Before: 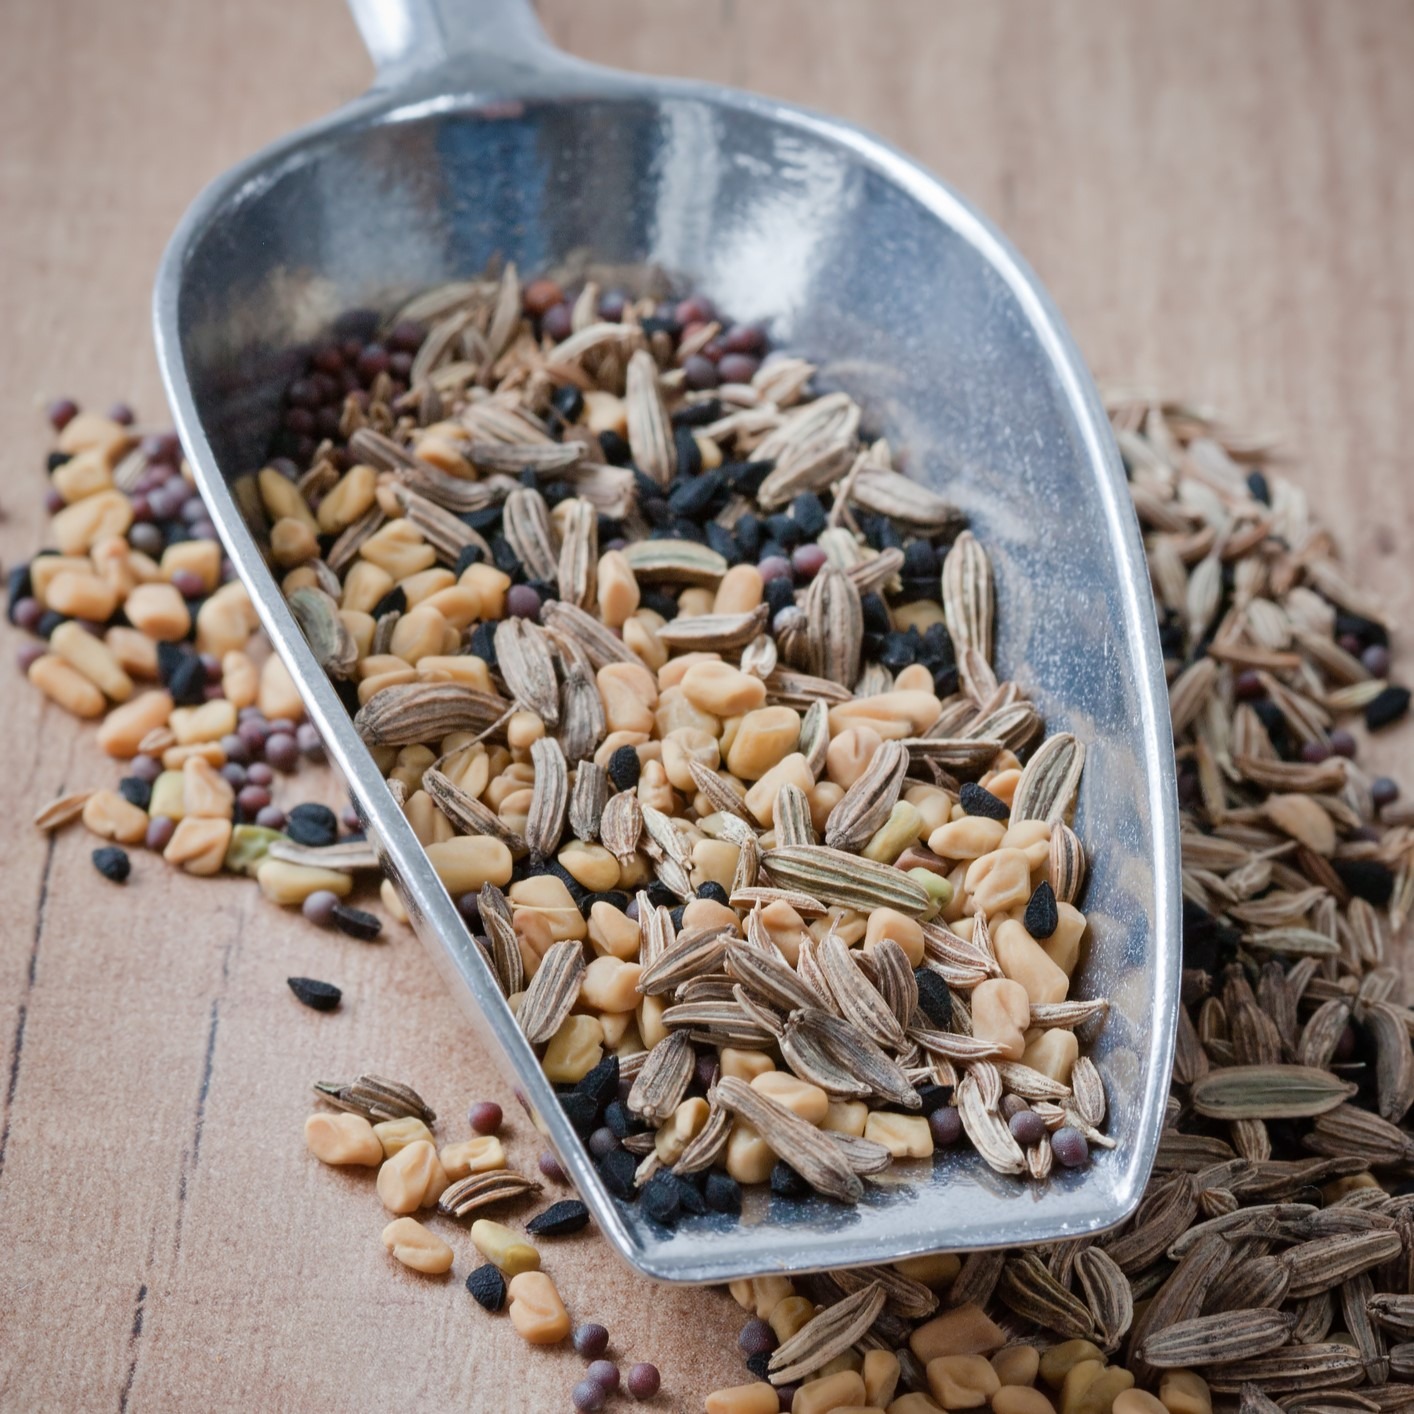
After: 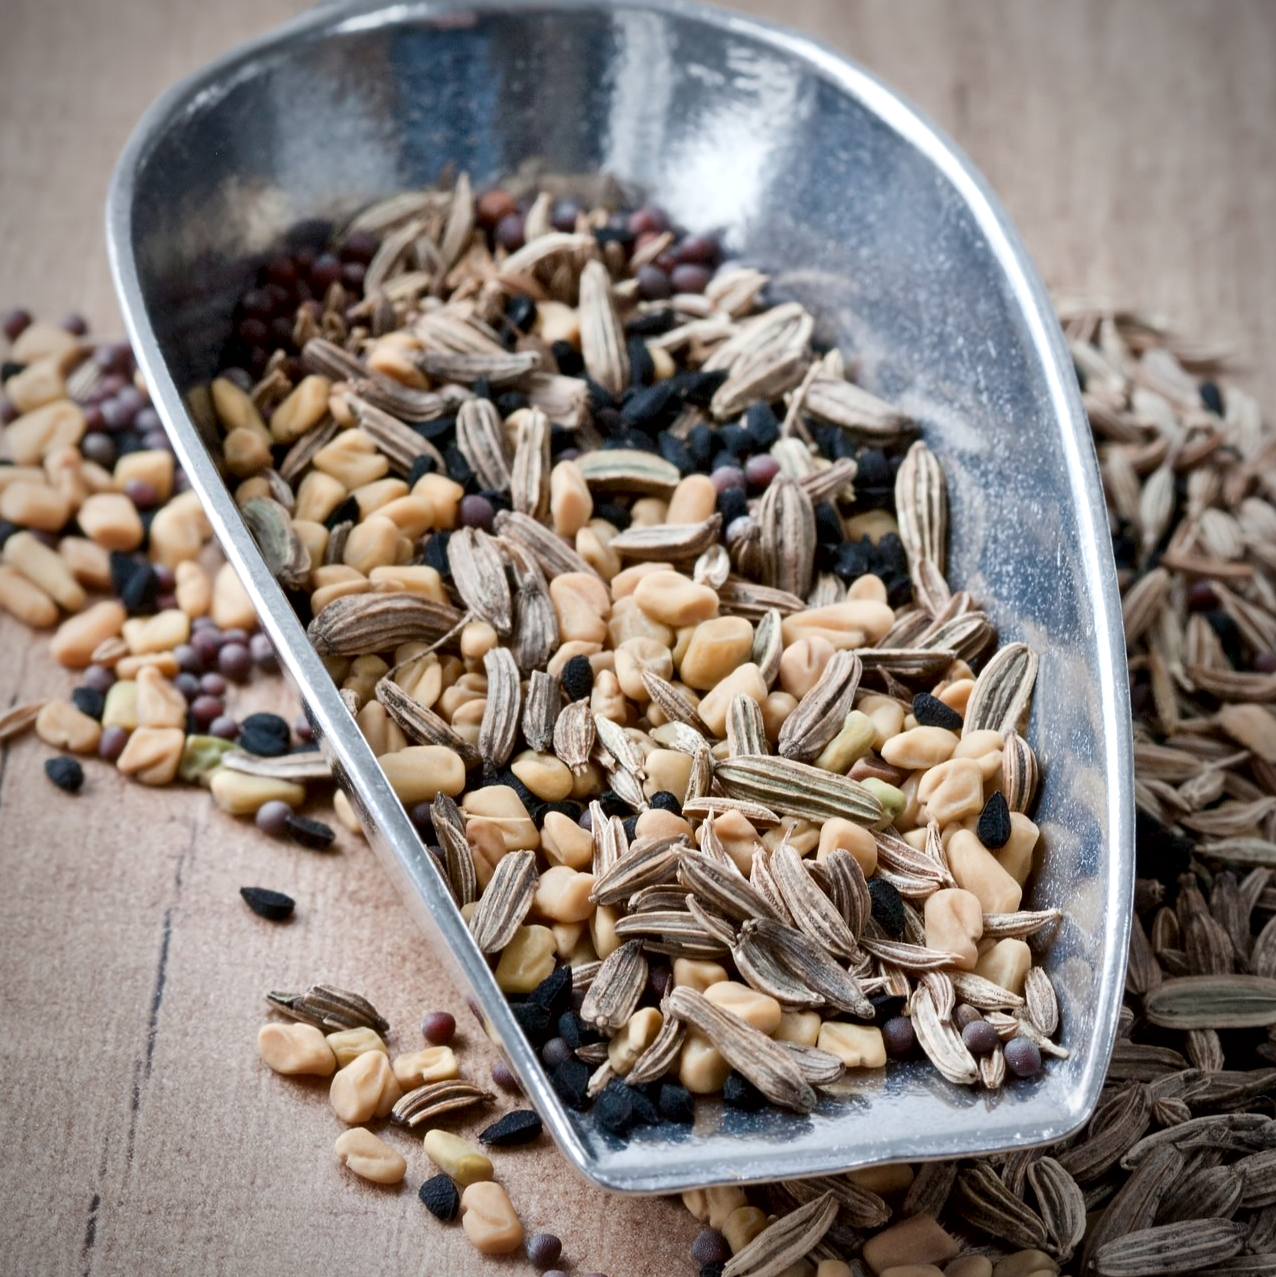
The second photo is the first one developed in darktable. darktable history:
crop: left 3.388%, top 6.415%, right 6.368%, bottom 3.226%
local contrast: mode bilateral grid, contrast 99, coarseness 99, detail 165%, midtone range 0.2
vignetting: fall-off radius 69.88%, automatic ratio true
